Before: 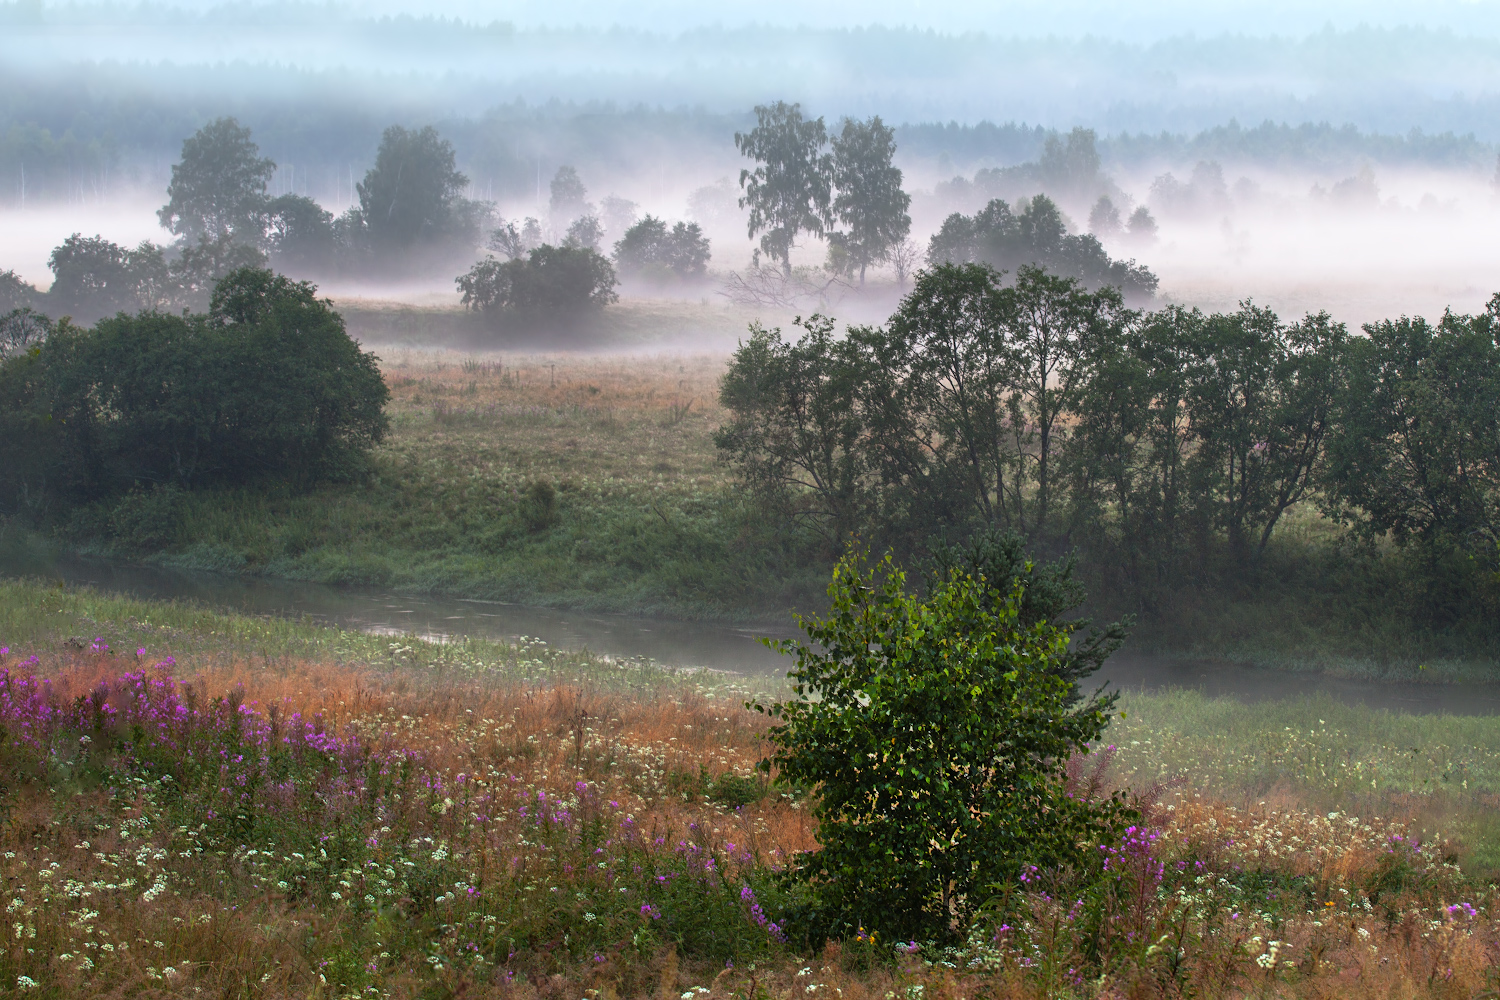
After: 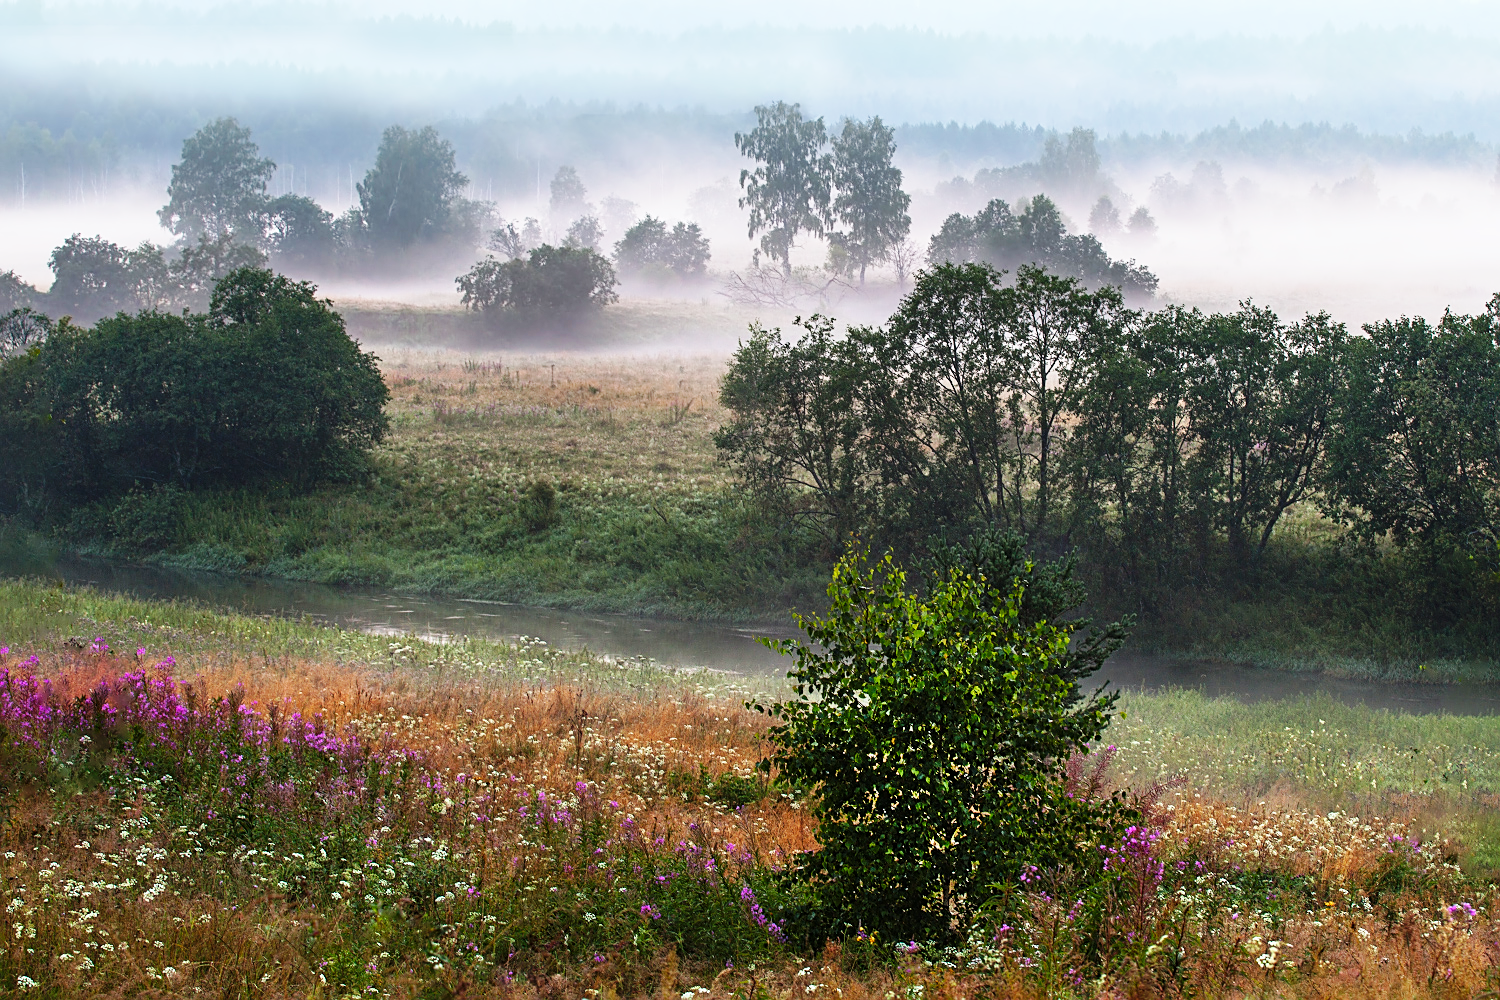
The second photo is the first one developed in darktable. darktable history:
exposure: exposure -0.044 EV, compensate exposure bias true, compensate highlight preservation false
sharpen: on, module defaults
base curve: curves: ch0 [(0, 0) (0.032, 0.025) (0.121, 0.166) (0.206, 0.329) (0.605, 0.79) (1, 1)], preserve colors none
haze removal: compatibility mode true, adaptive false
